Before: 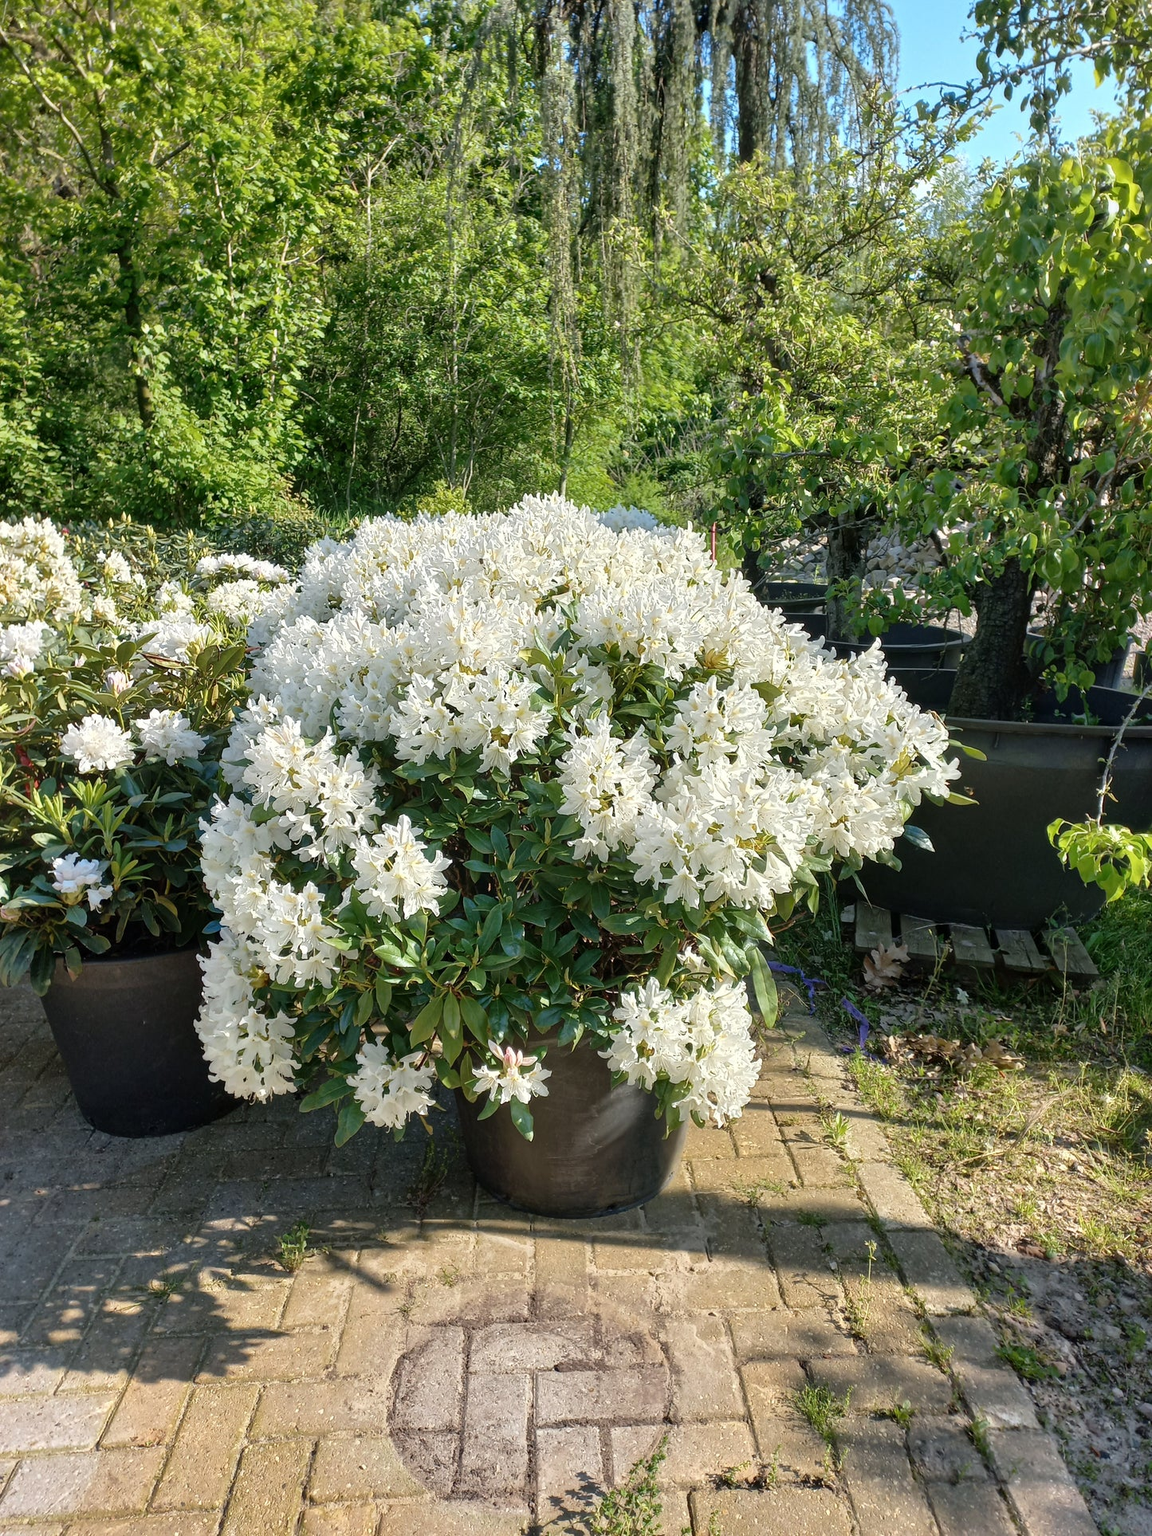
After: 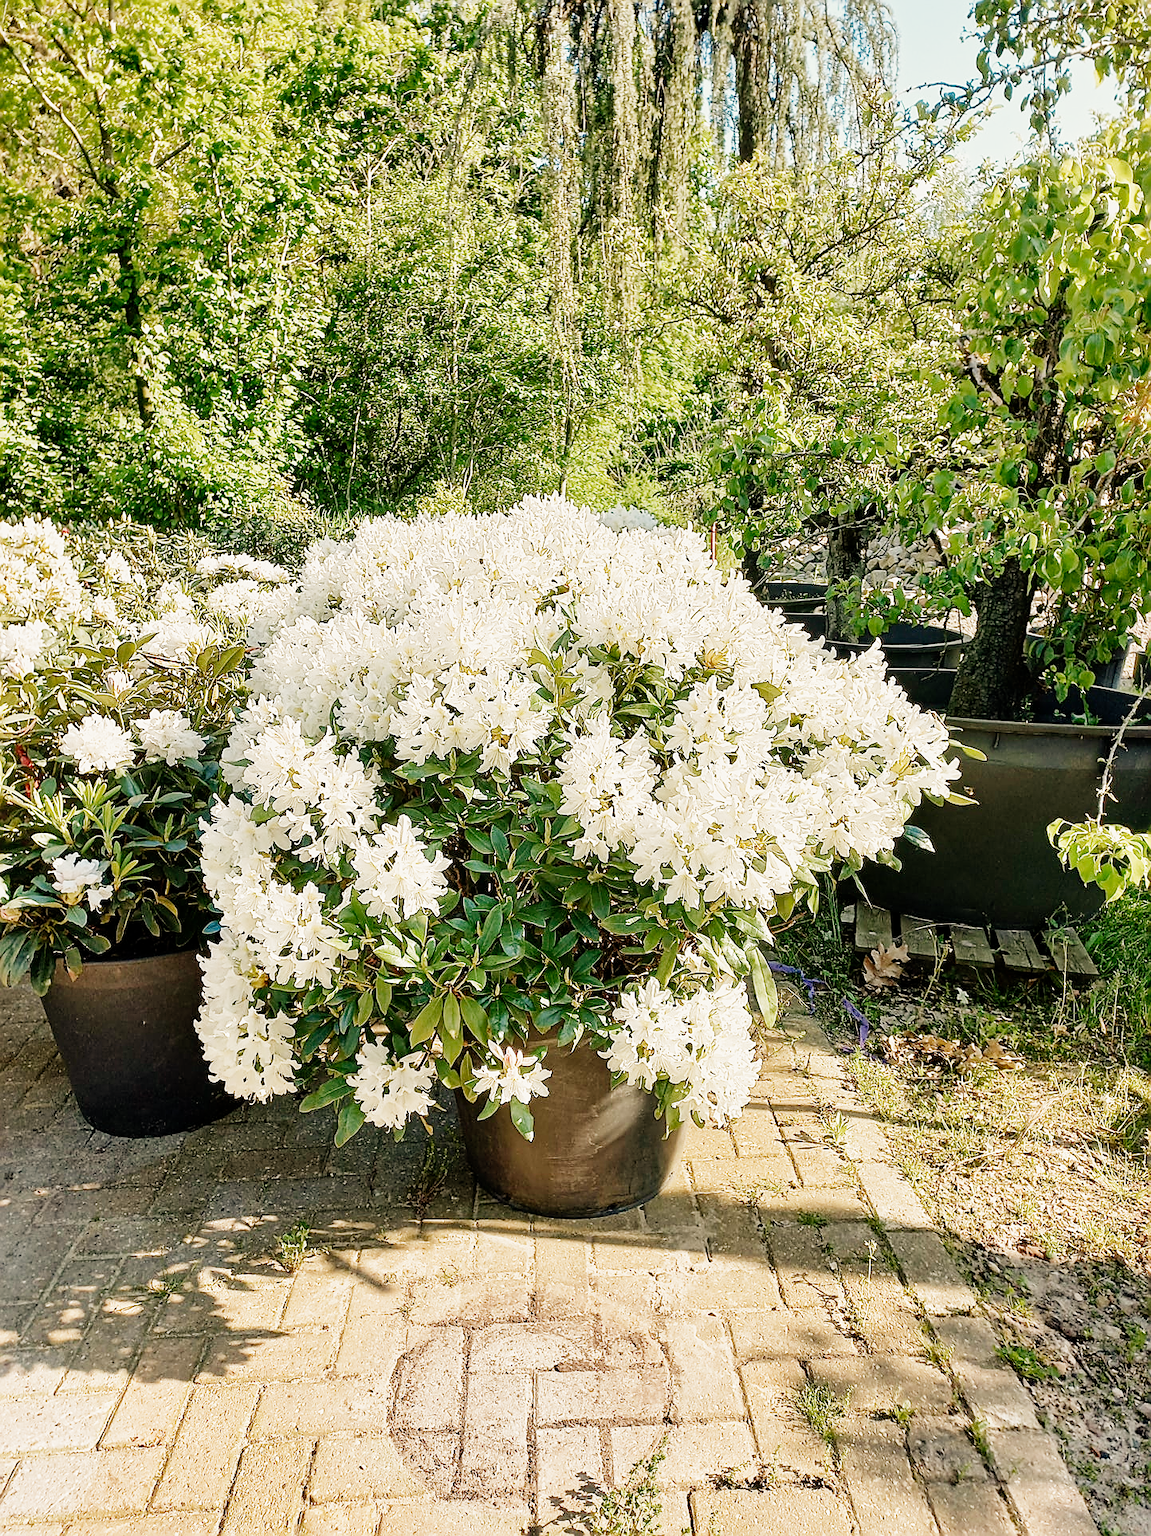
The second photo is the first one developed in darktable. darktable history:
white balance: red 1.138, green 0.996, blue 0.812
tone equalizer: on, module defaults
sharpen: radius 1.4, amount 1.25, threshold 0.7
exposure: black level correction 0, exposure 1.9 EV, compensate highlight preservation false
filmic rgb: middle gray luminance 29%, black relative exposure -10.3 EV, white relative exposure 5.5 EV, threshold 6 EV, target black luminance 0%, hardness 3.95, latitude 2.04%, contrast 1.132, highlights saturation mix 5%, shadows ↔ highlights balance 15.11%, preserve chrominance no, color science v3 (2019), use custom middle-gray values true, iterations of high-quality reconstruction 0, enable highlight reconstruction true
